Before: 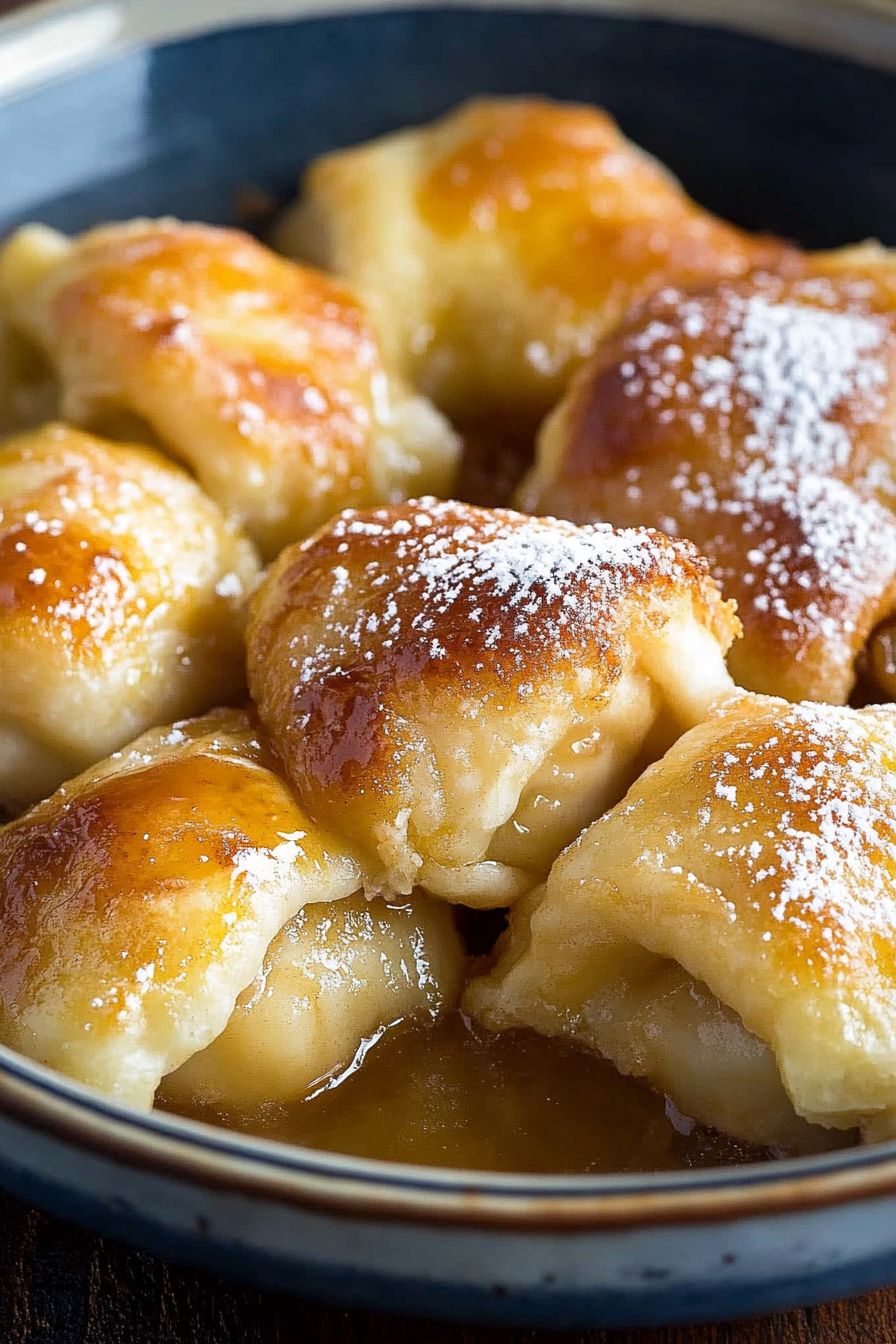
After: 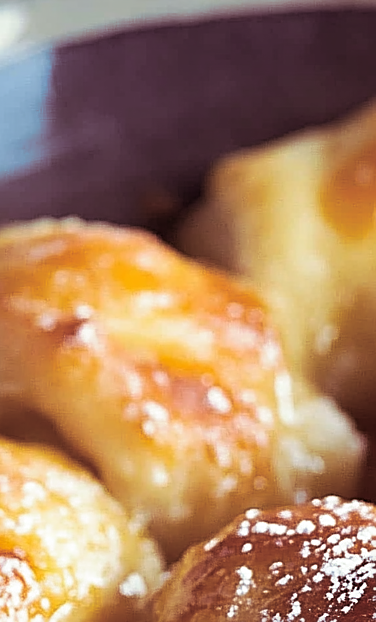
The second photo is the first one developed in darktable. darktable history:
crop and rotate: left 10.817%, top 0.062%, right 47.194%, bottom 53.626%
split-toning: on, module defaults
sharpen: on, module defaults
